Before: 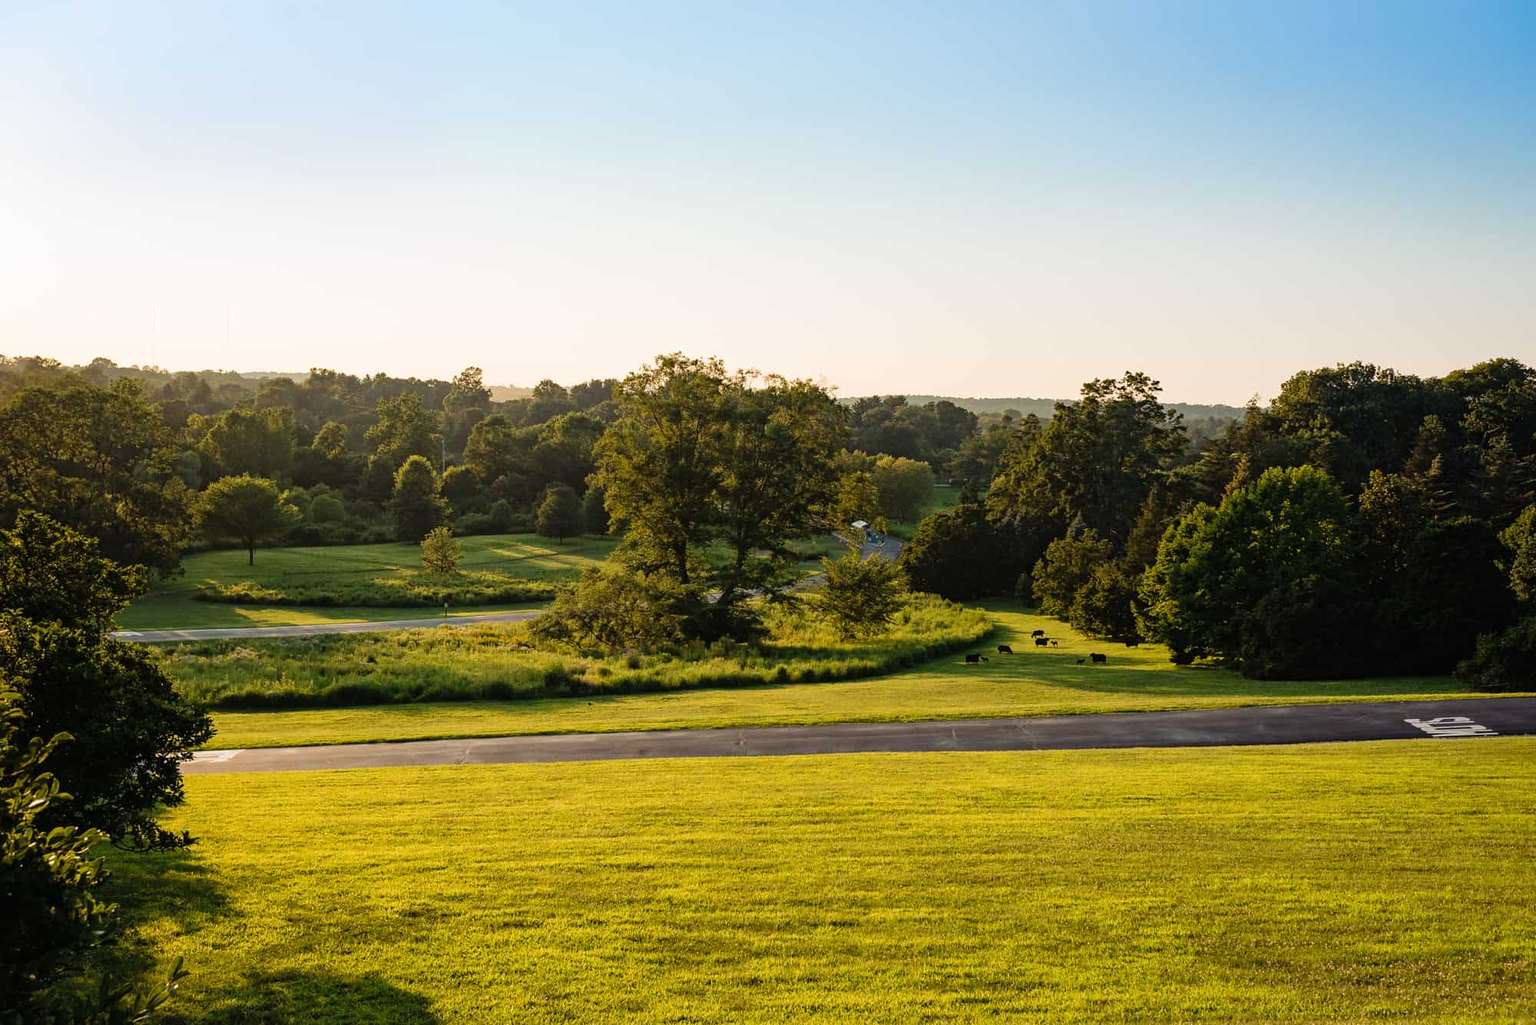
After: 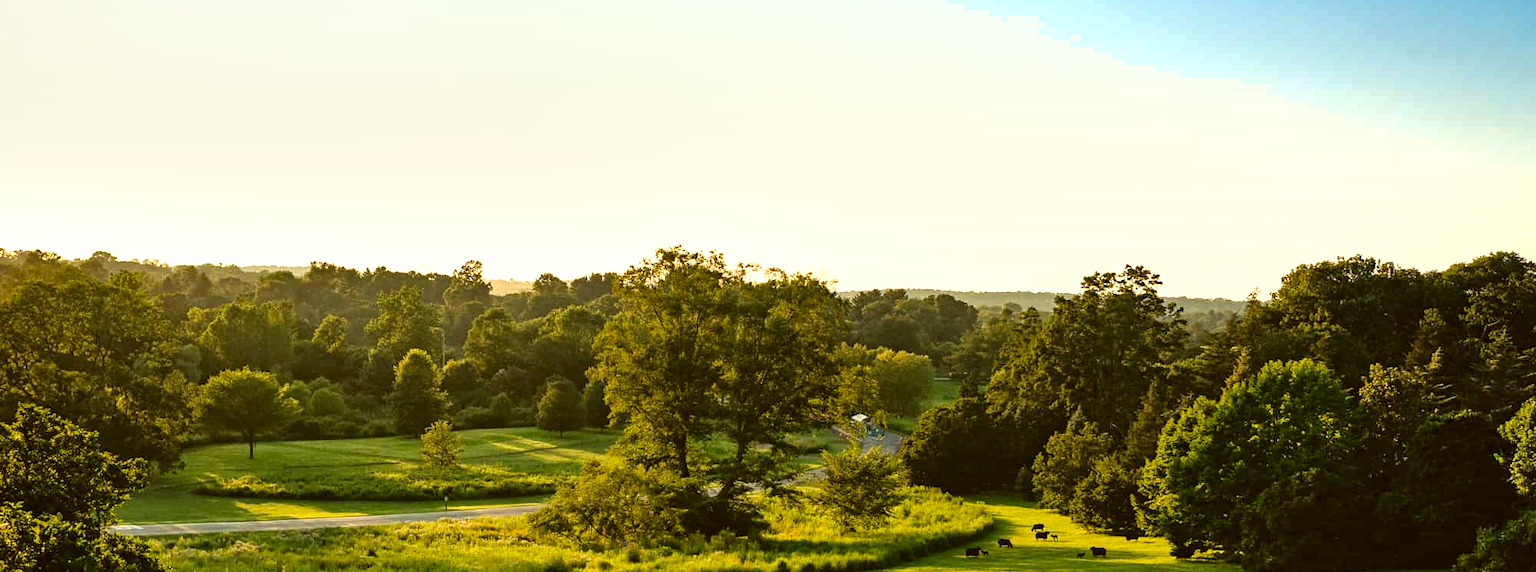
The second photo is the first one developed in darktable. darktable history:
crop and rotate: top 10.44%, bottom 33.724%
exposure: black level correction 0, exposure 0.592 EV, compensate exposure bias true, compensate highlight preservation false
shadows and highlights: soften with gaussian
color correction: highlights a* -1.81, highlights b* 10.08, shadows a* 0.848, shadows b* 19.14
